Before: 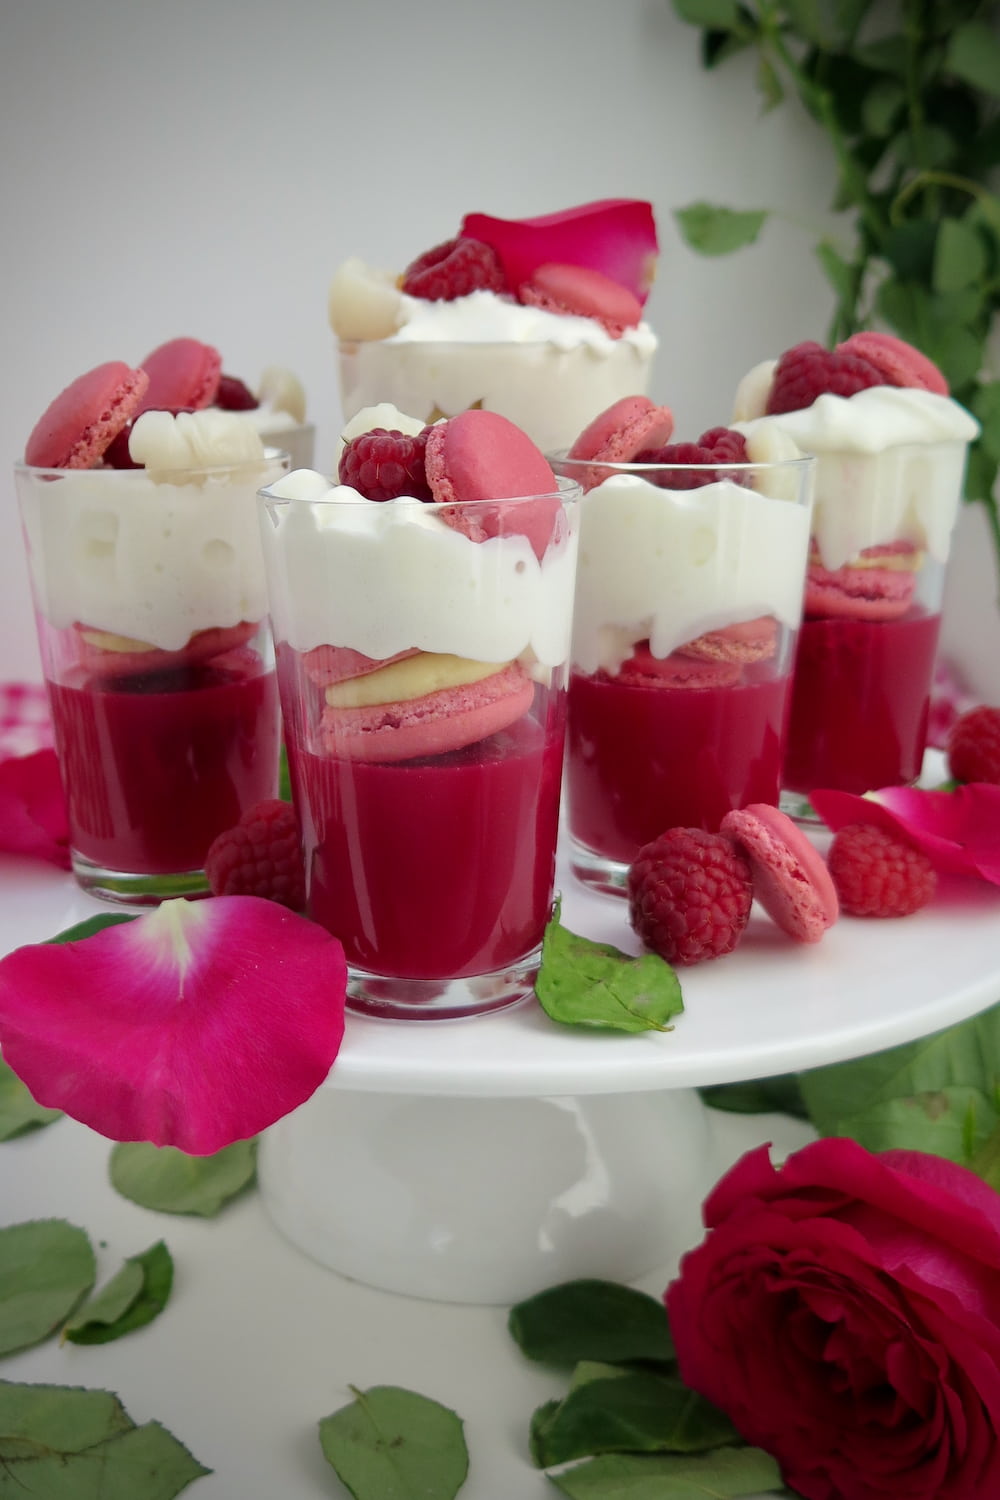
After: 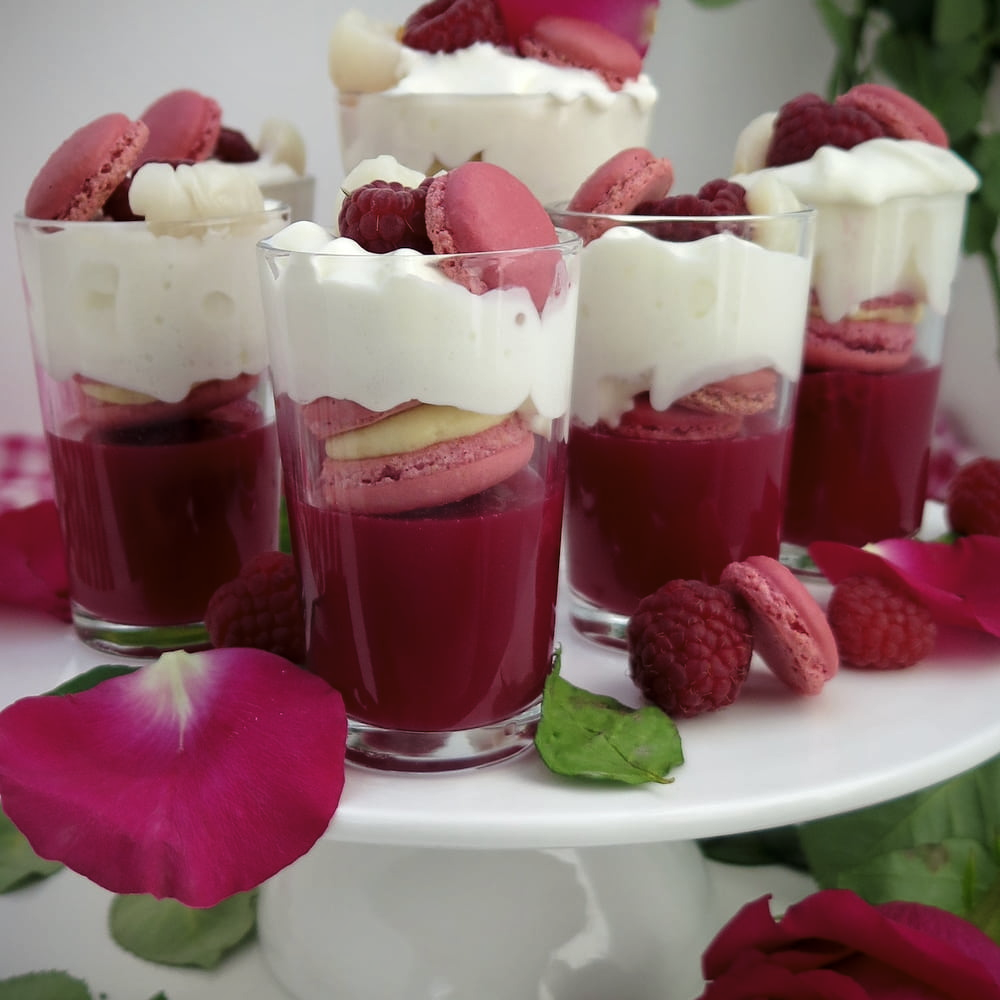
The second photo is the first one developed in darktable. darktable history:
levels: levels [0.029, 0.545, 0.971]
crop: top 16.559%, bottom 16.773%
shadows and highlights: shadows -25.07, highlights 49.9, soften with gaussian
